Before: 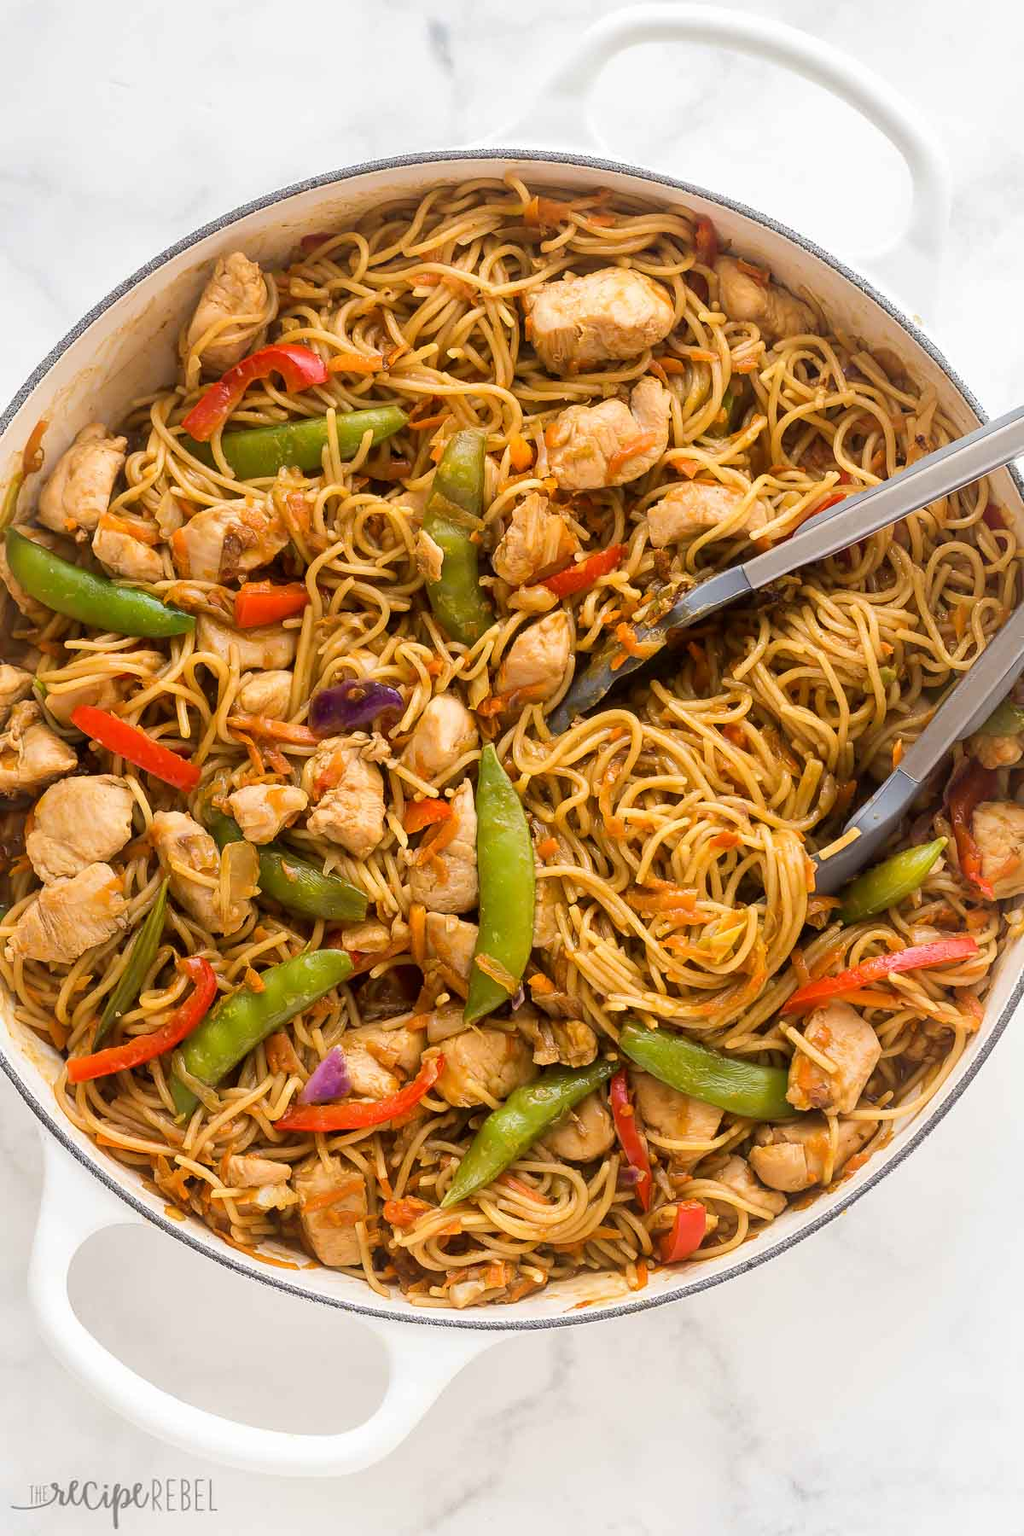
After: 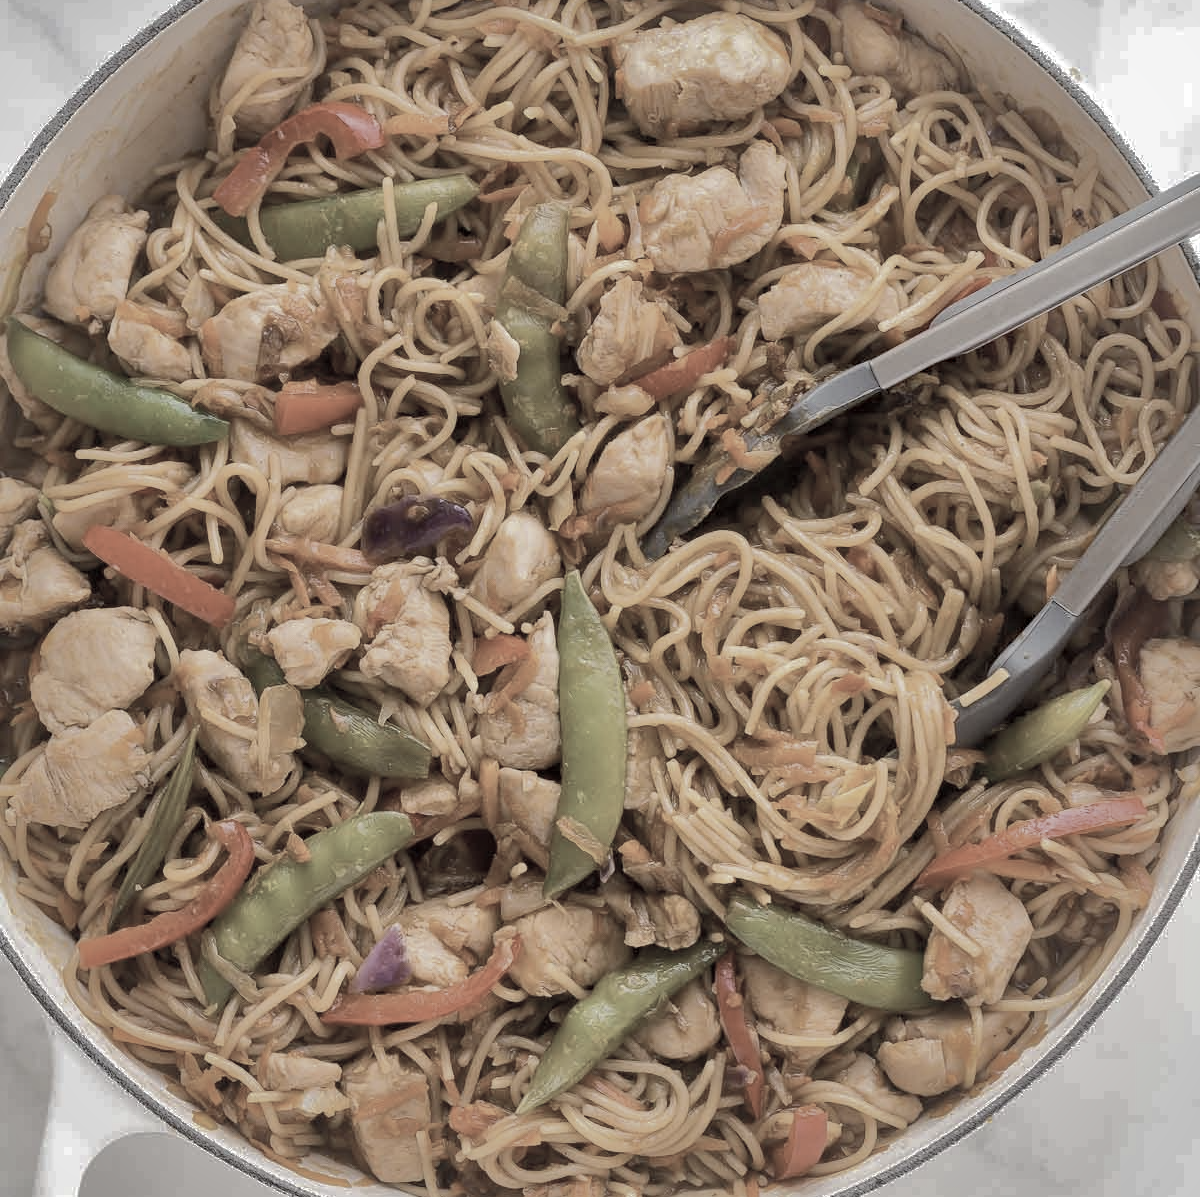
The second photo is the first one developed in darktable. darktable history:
crop: top 16.727%, bottom 16.727%
haze removal: compatibility mode true, adaptive false
color correction: saturation 0.3
shadows and highlights: shadows 38.43, highlights -74.54
